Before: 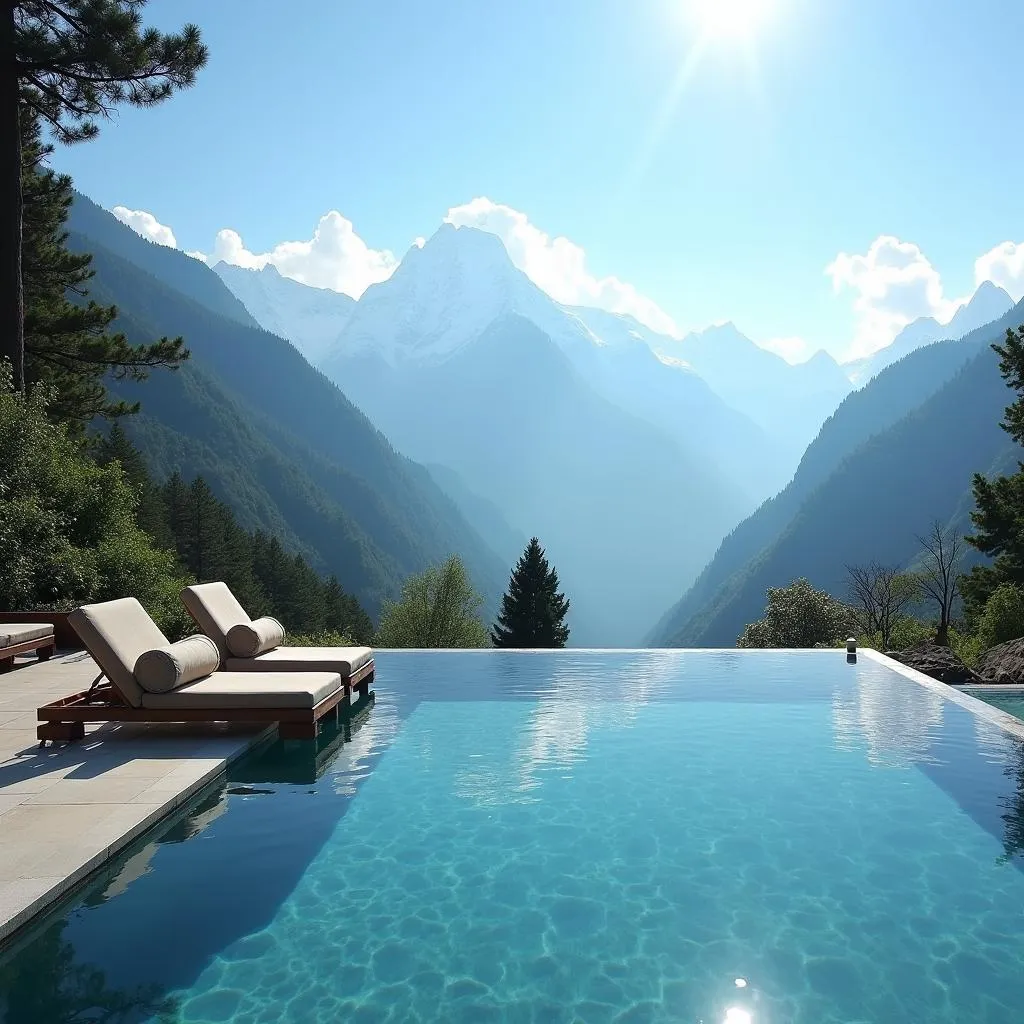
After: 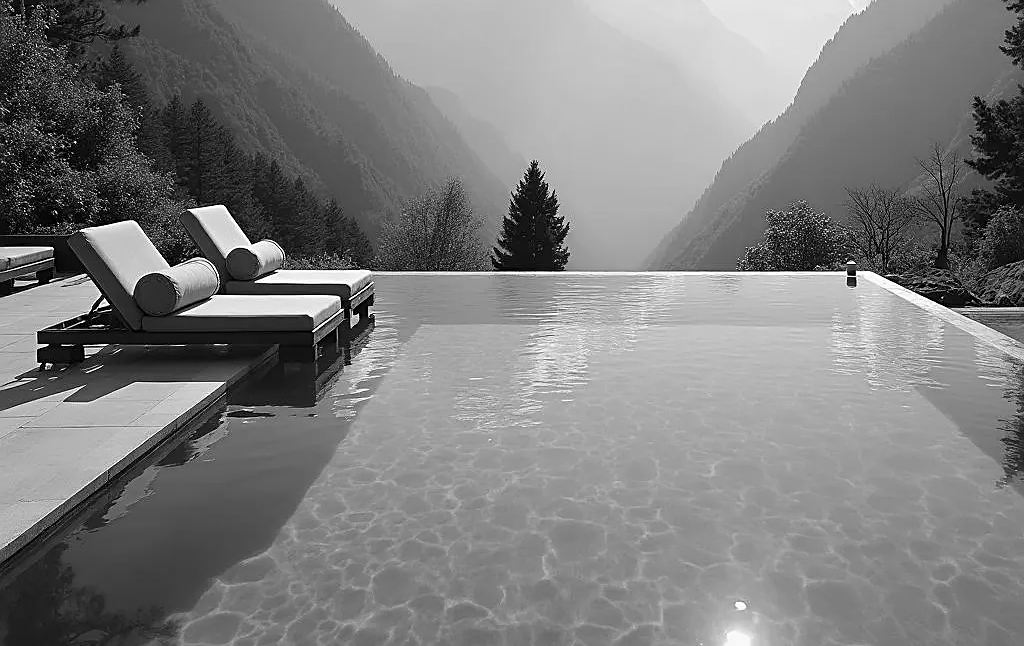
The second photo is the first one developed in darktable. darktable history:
crop and rotate: top 36.897%
color calibration: output gray [0.267, 0.423, 0.261, 0], x 0.37, y 0.382, temperature 4313.77 K
sharpen: on, module defaults
